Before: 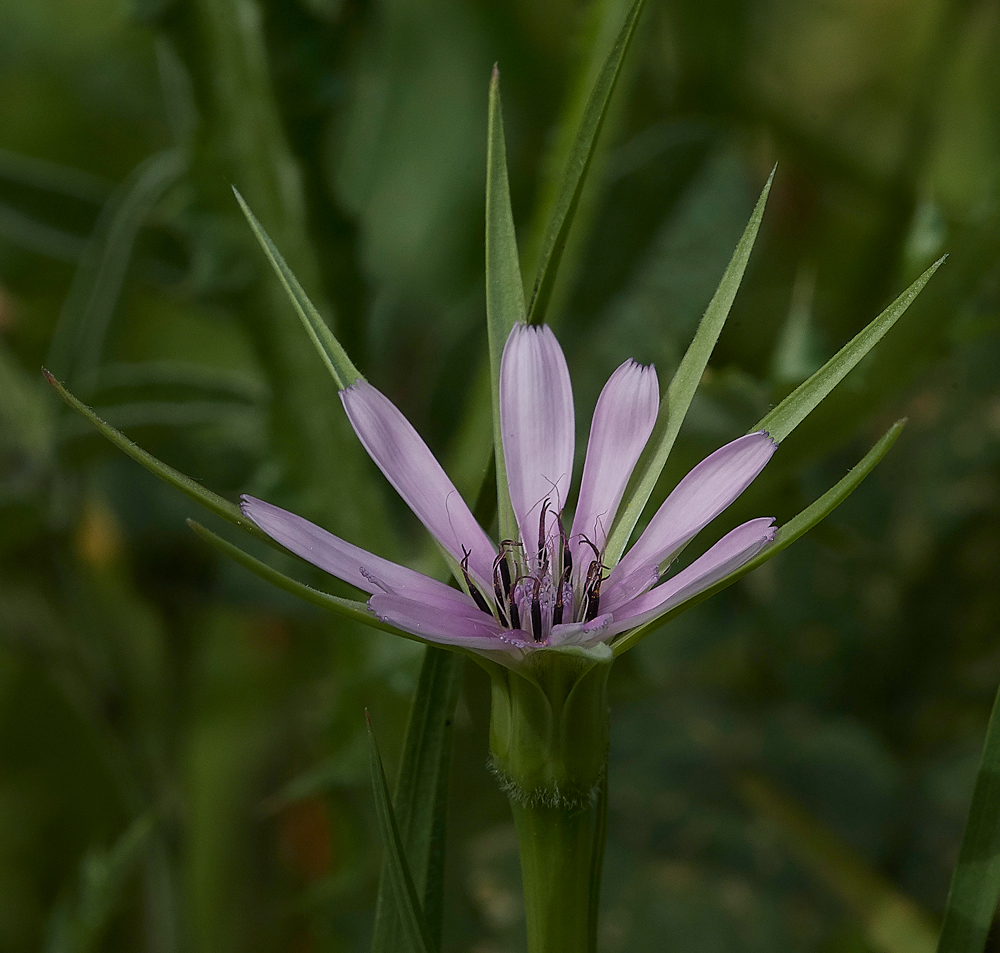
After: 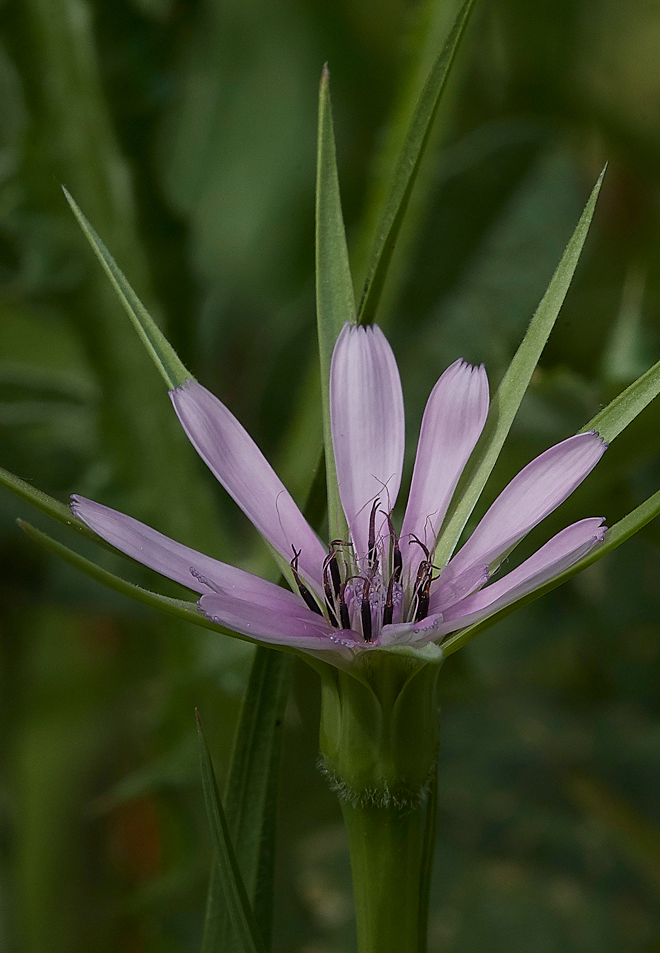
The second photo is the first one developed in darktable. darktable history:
crop: left 17.016%, right 16.936%
